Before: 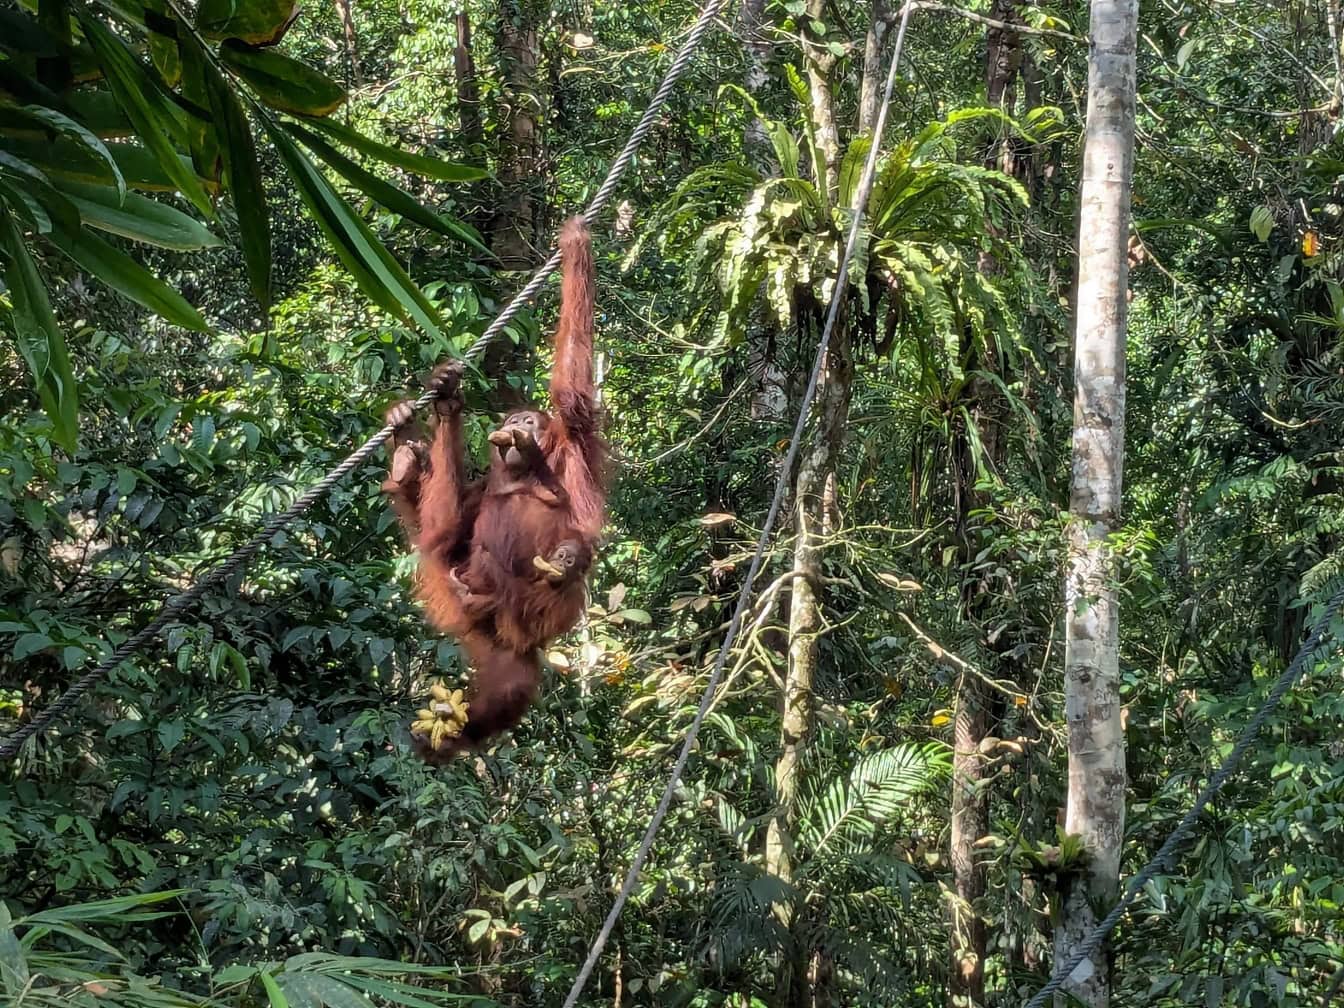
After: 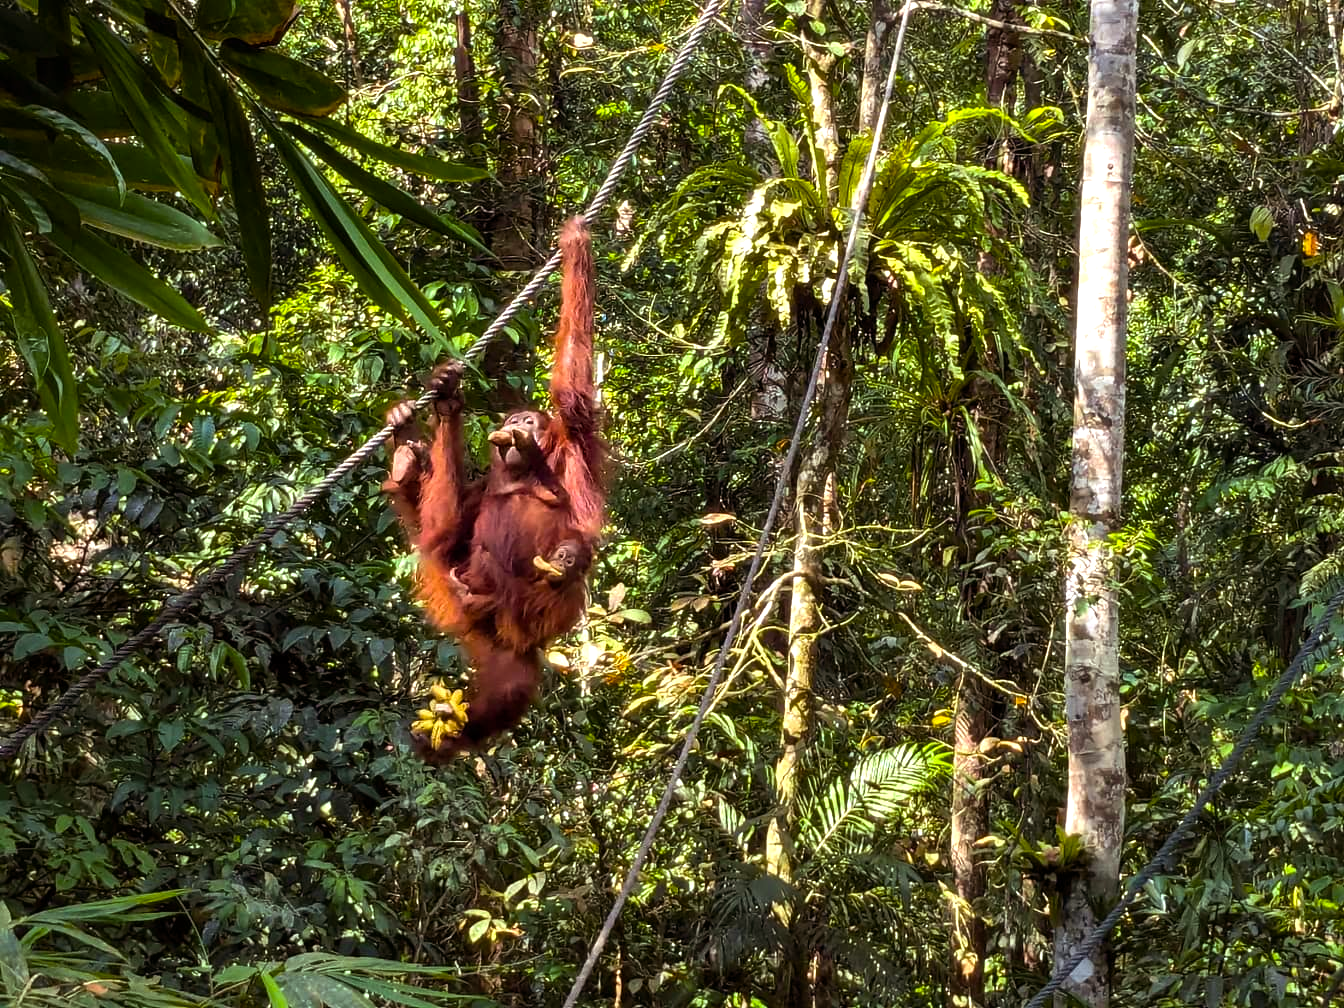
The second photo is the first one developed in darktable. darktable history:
exposure: compensate exposure bias true, compensate highlight preservation false
color balance rgb: power › chroma 1.522%, power › hue 27.14°, perceptual saturation grading › global saturation 25.58%, perceptual brilliance grading › global brilliance 14.68%, perceptual brilliance grading › shadows -34.184%, global vibrance 30.053%
